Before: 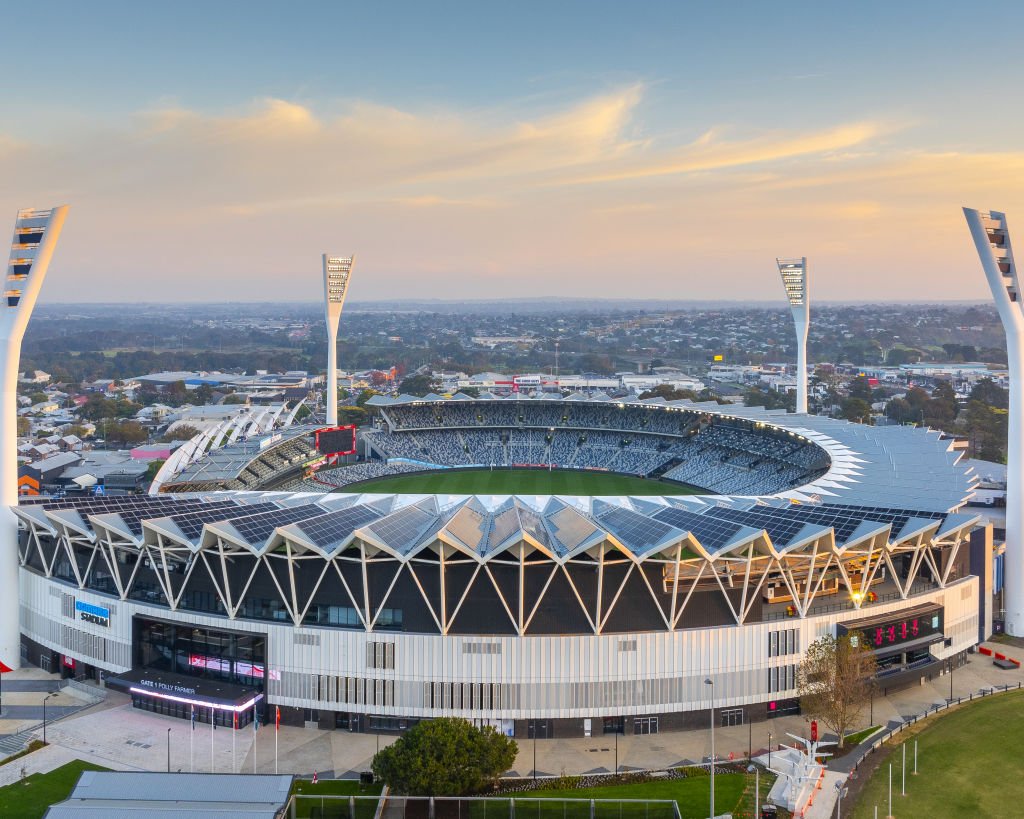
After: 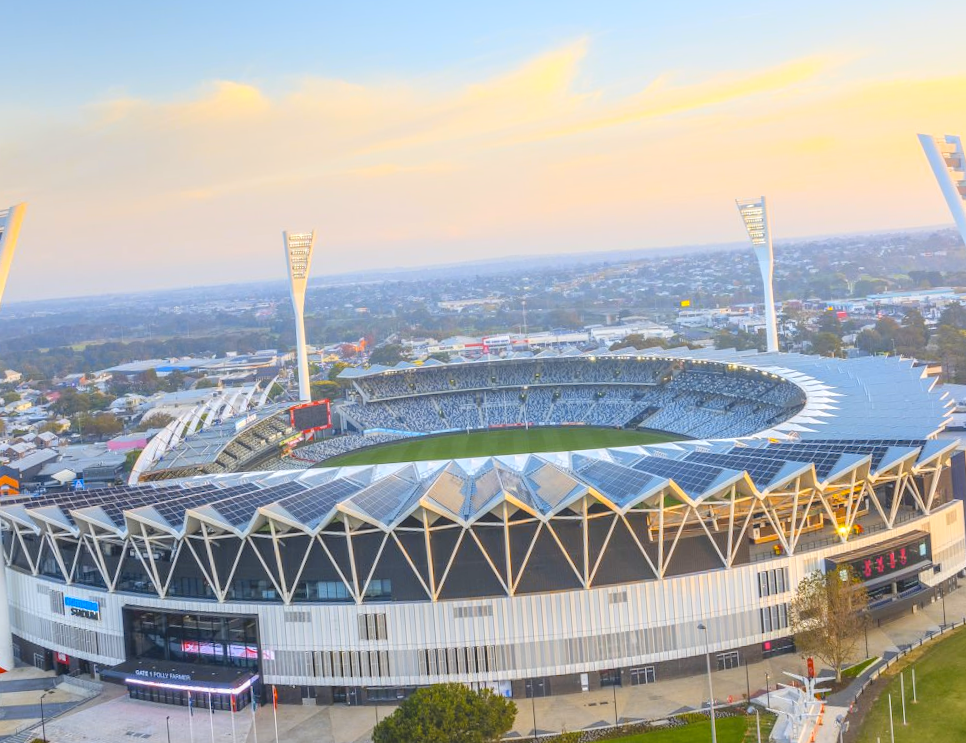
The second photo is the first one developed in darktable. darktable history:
contrast brightness saturation: saturation 0.18
bloom: size 38%, threshold 95%, strength 30%
rotate and perspective: rotation -4.57°, crop left 0.054, crop right 0.944, crop top 0.087, crop bottom 0.914
color contrast: green-magenta contrast 0.8, blue-yellow contrast 1.1, unbound 0
local contrast: on, module defaults
